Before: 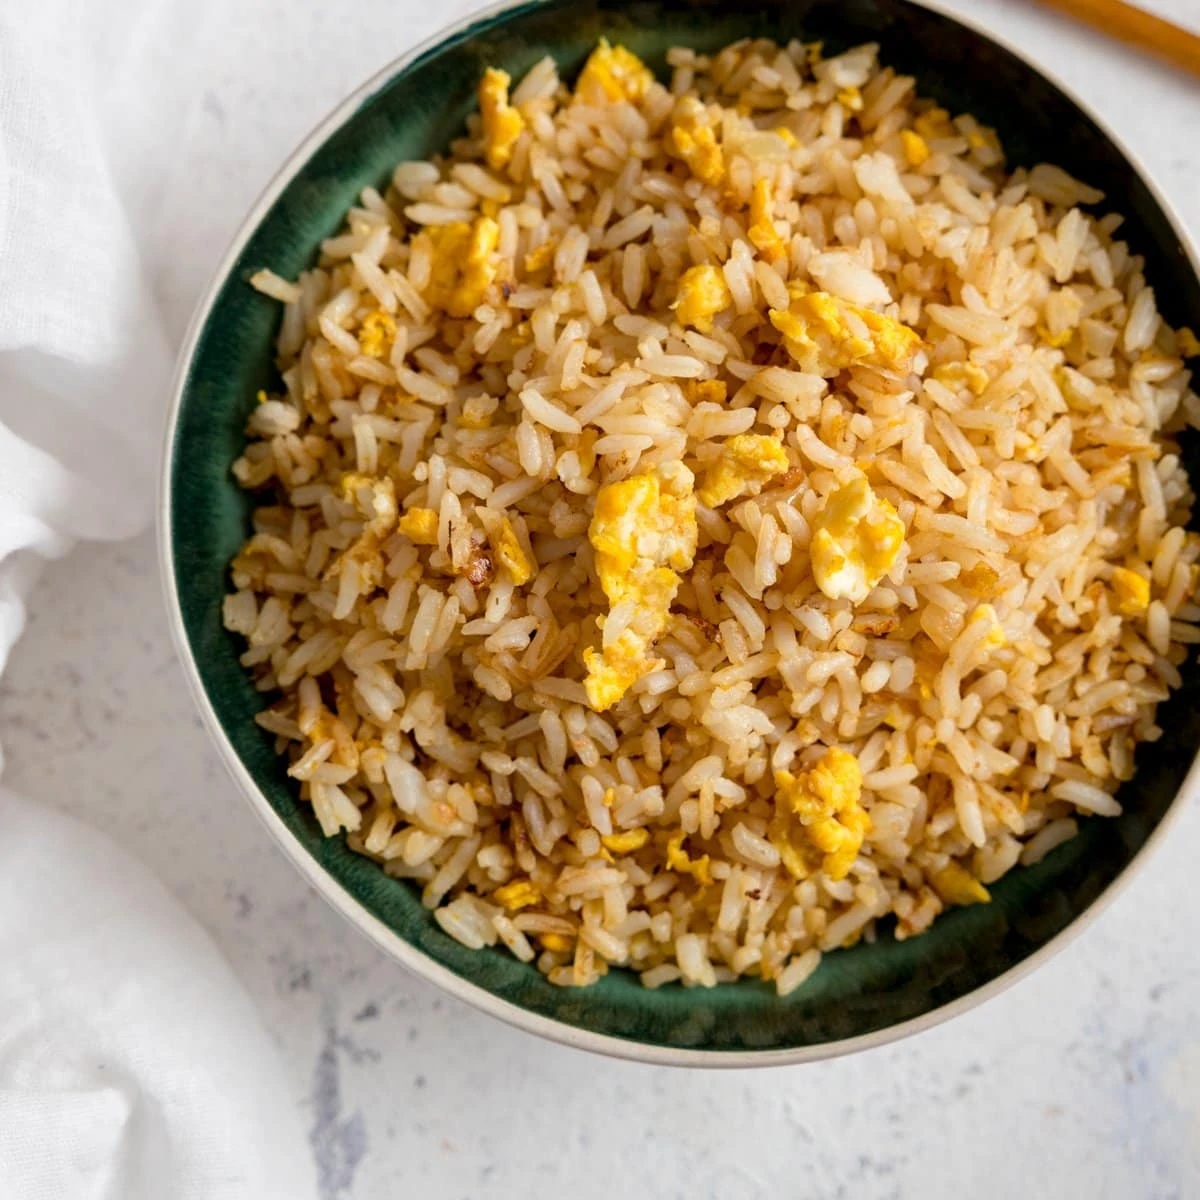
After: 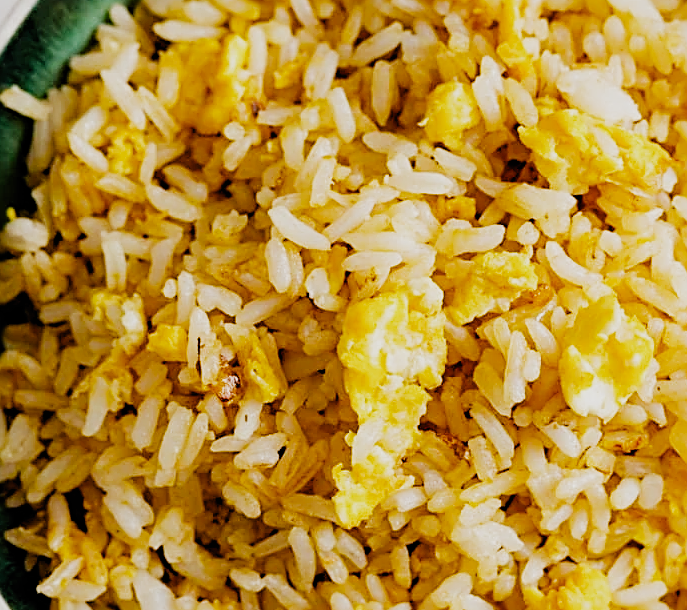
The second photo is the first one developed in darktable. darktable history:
color balance rgb: perceptual saturation grading › global saturation 30.203%
sharpen: radius 2.61, amount 0.697
crop: left 20.98%, top 15.326%, right 21.74%, bottom 33.802%
exposure: black level correction 0, compensate highlight preservation false
filmic rgb: black relative exposure -7.65 EV, white relative exposure 4.56 EV, hardness 3.61, preserve chrominance no, color science v5 (2021), contrast in shadows safe, contrast in highlights safe
tone equalizer: -8 EV -0.778 EV, -7 EV -0.708 EV, -6 EV -0.618 EV, -5 EV -0.422 EV, -3 EV 0.378 EV, -2 EV 0.6 EV, -1 EV 0.677 EV, +0 EV 0.777 EV
